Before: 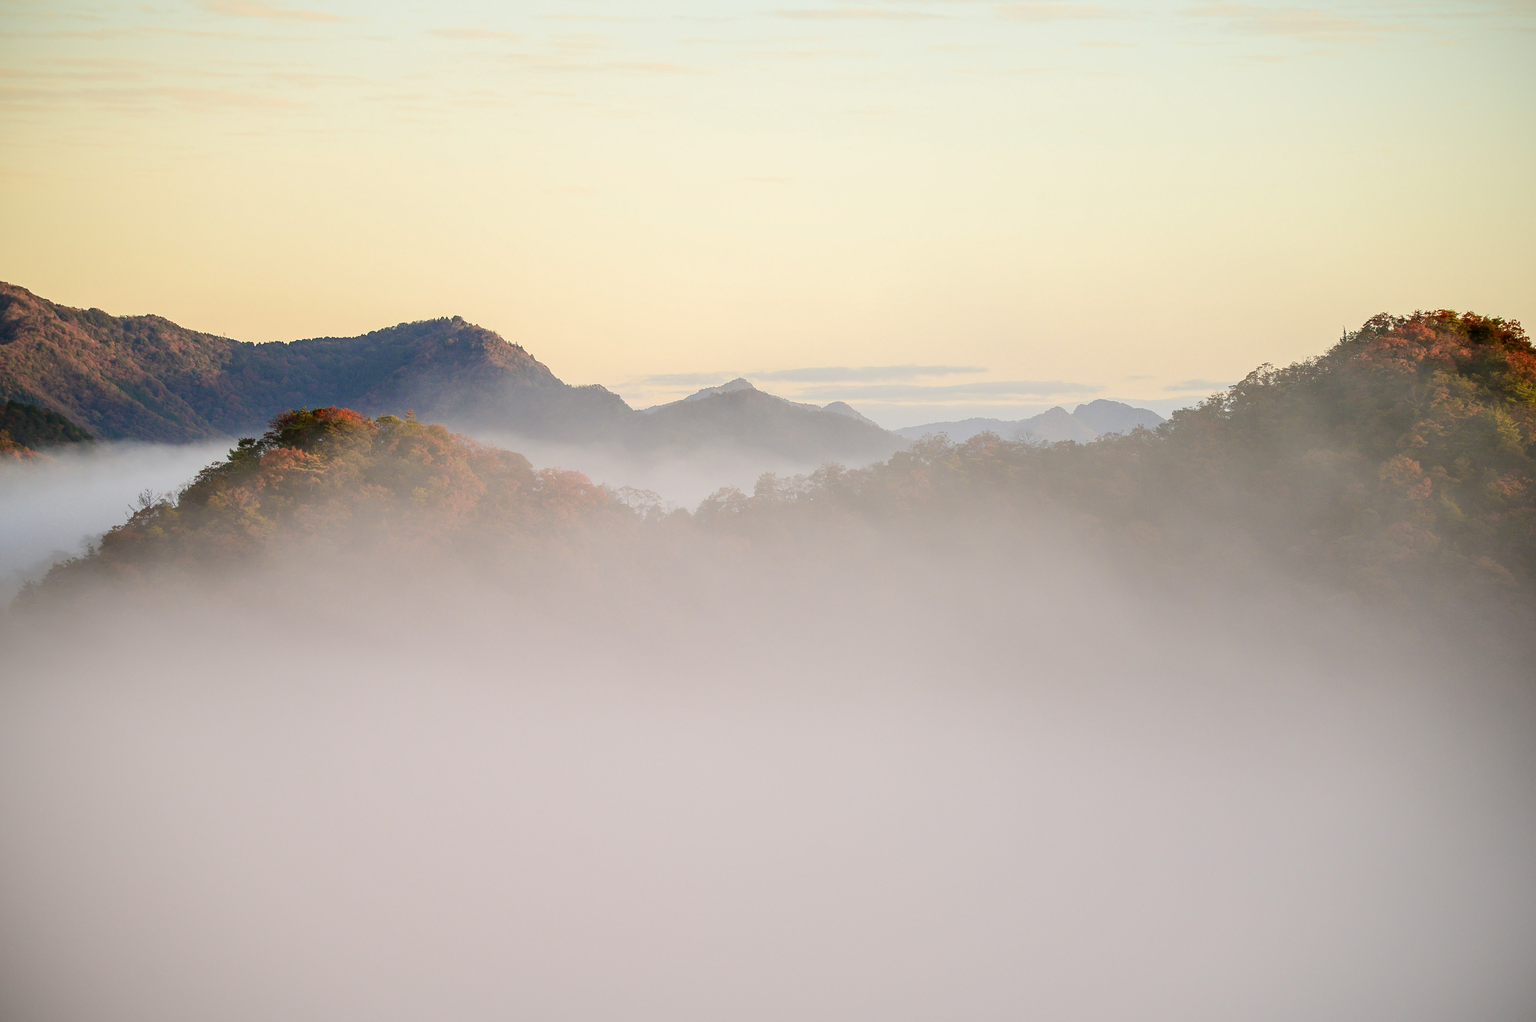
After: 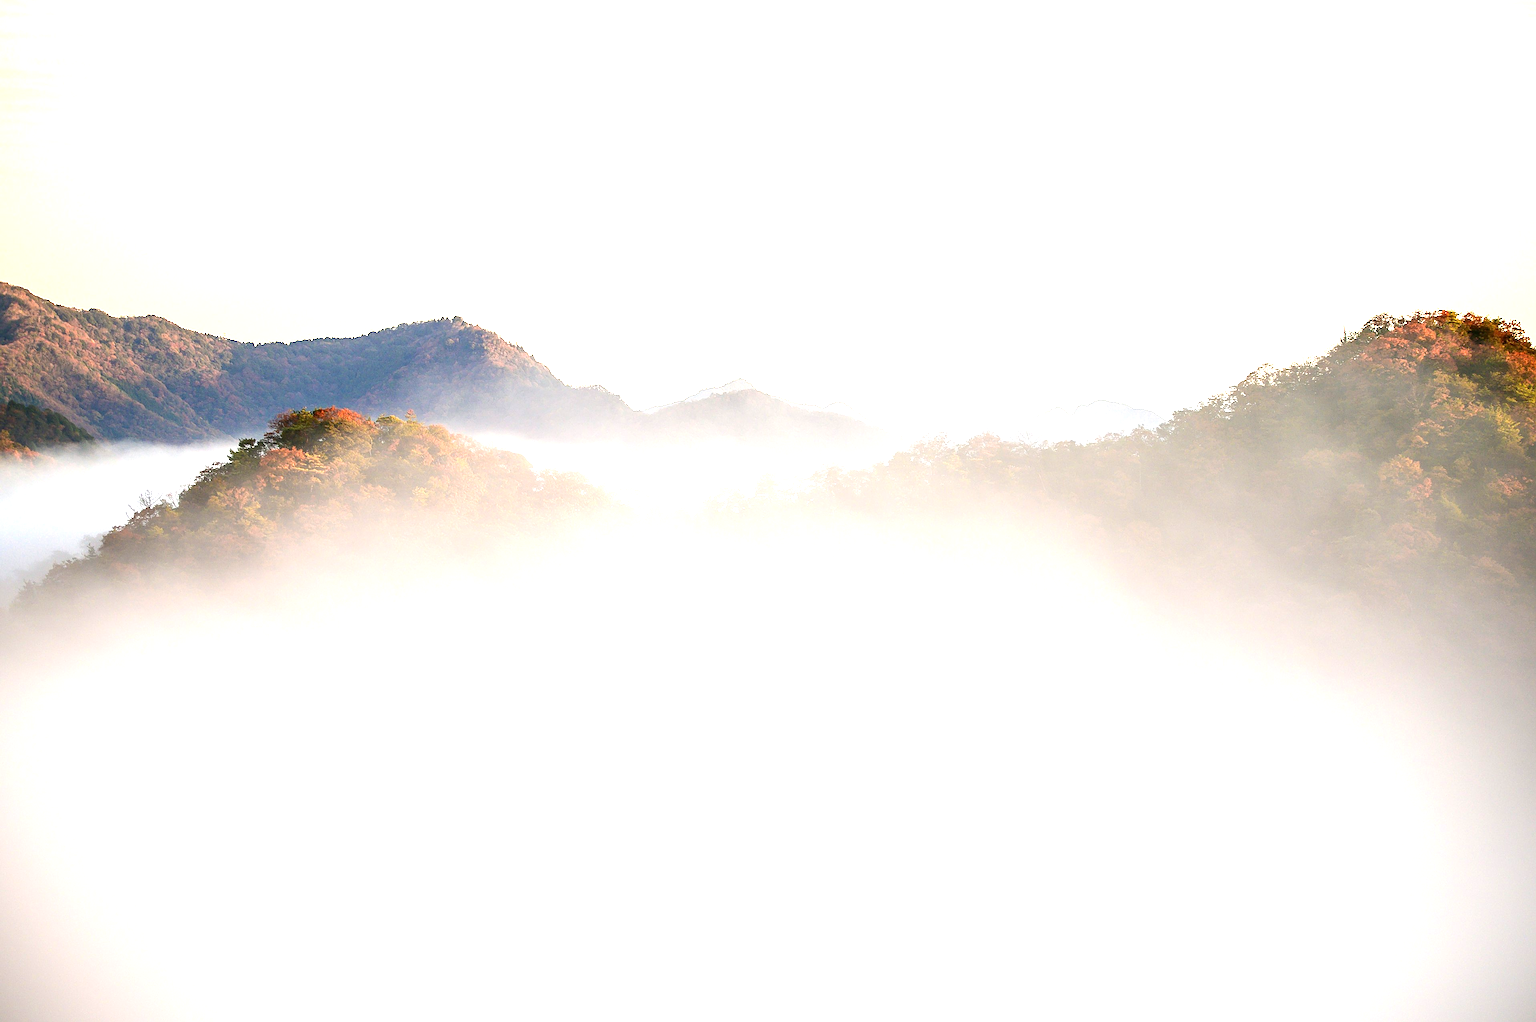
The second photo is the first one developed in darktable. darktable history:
tone equalizer: on, module defaults
exposure: black level correction 0, exposure 1.377 EV, compensate highlight preservation false
sharpen: on, module defaults
